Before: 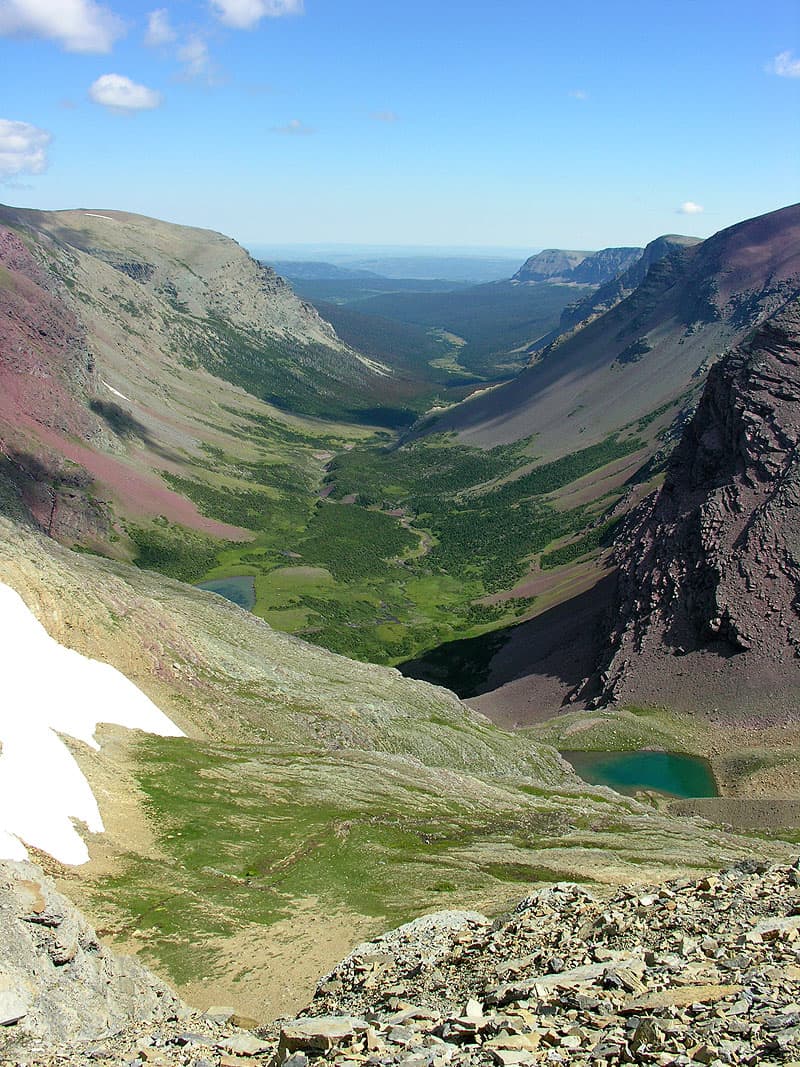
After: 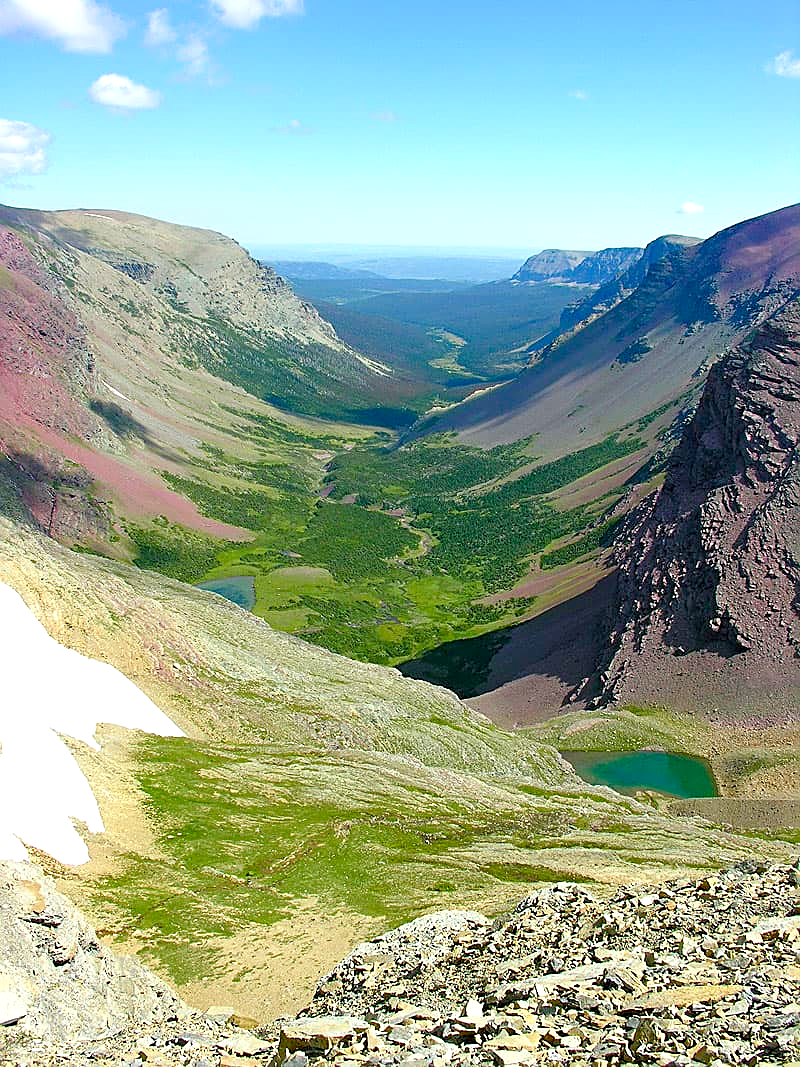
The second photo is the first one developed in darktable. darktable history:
sharpen: on, module defaults
exposure: black level correction 0, exposure 0.693 EV, compensate exposure bias true, compensate highlight preservation false
color balance rgb: perceptual saturation grading › global saturation 34.641%, perceptual saturation grading › highlights -25.149%, perceptual saturation grading › shadows 49.842%, contrast -9.399%
